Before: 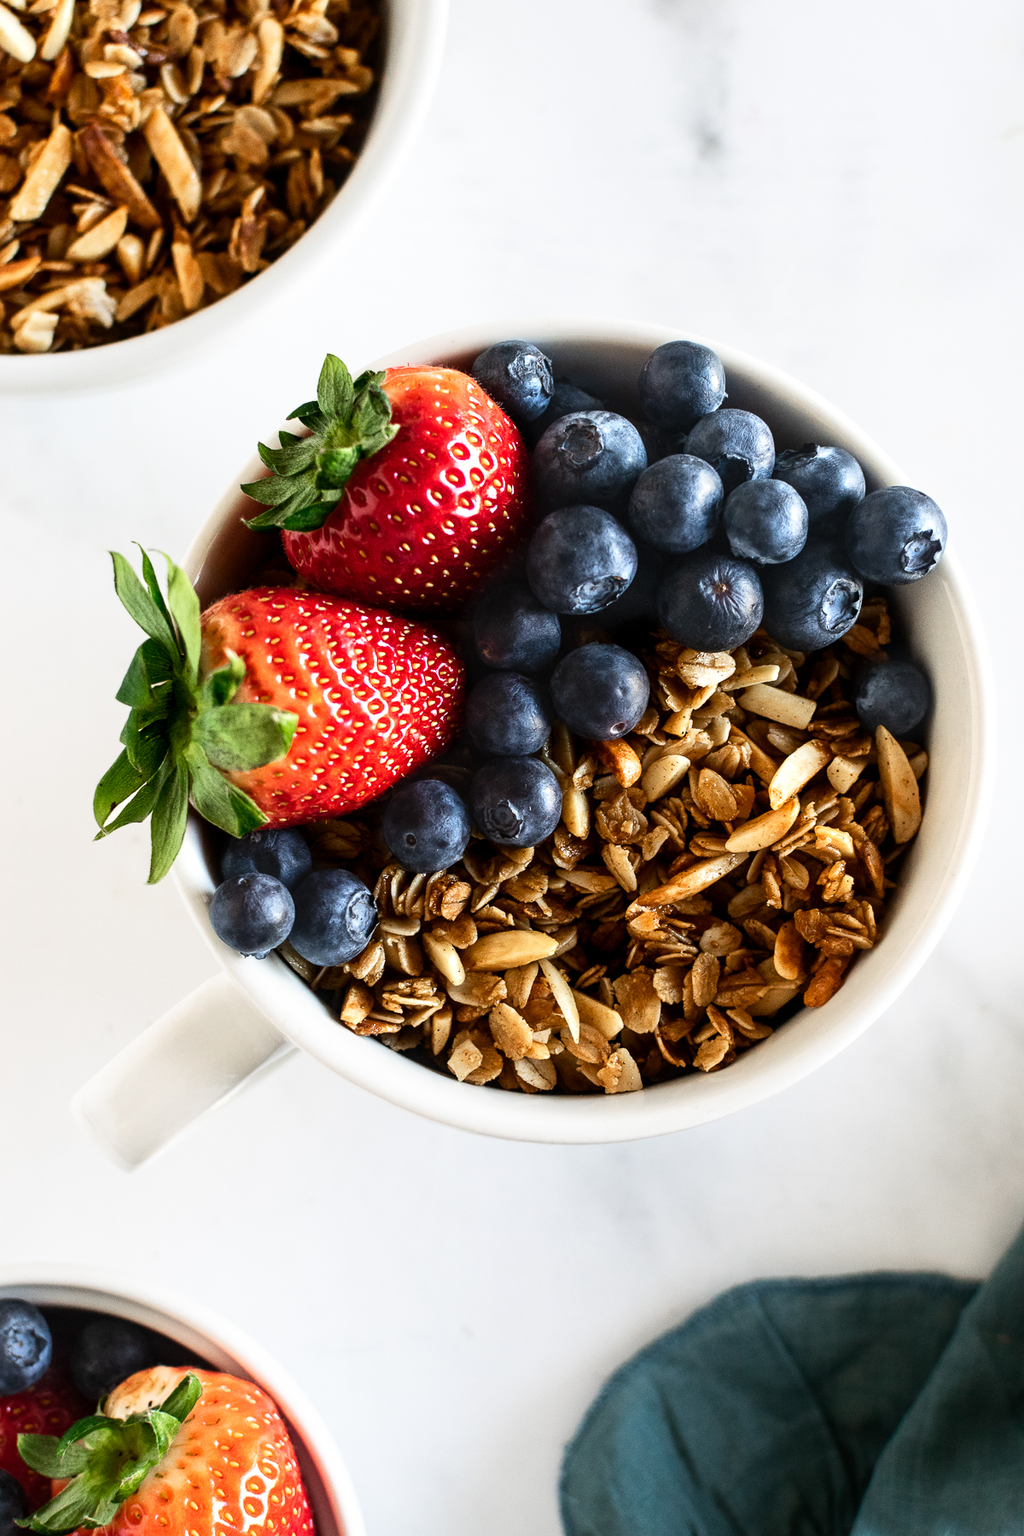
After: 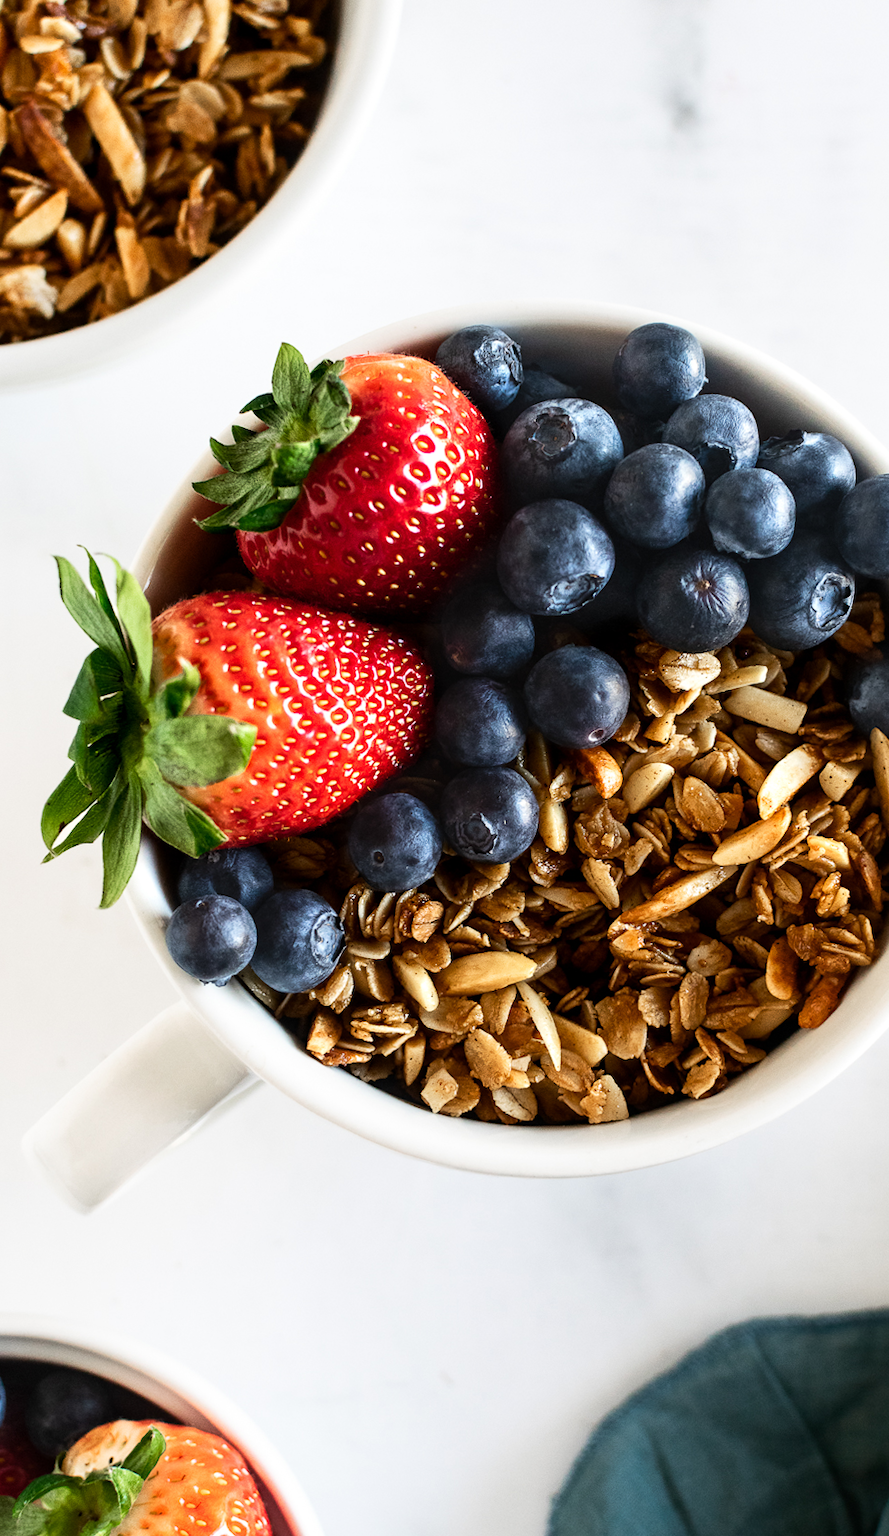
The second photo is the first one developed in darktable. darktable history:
color zones: curves: ch0 [(0, 0.5) (0.143, 0.5) (0.286, 0.5) (0.429, 0.5) (0.571, 0.5) (0.714, 0.476) (0.857, 0.5) (1, 0.5)]; ch2 [(0, 0.5) (0.143, 0.5) (0.286, 0.5) (0.429, 0.5) (0.571, 0.5) (0.714, 0.487) (0.857, 0.5) (1, 0.5)]
crop and rotate: angle 0.876°, left 4.478%, top 1.178%, right 11.78%, bottom 2.466%
